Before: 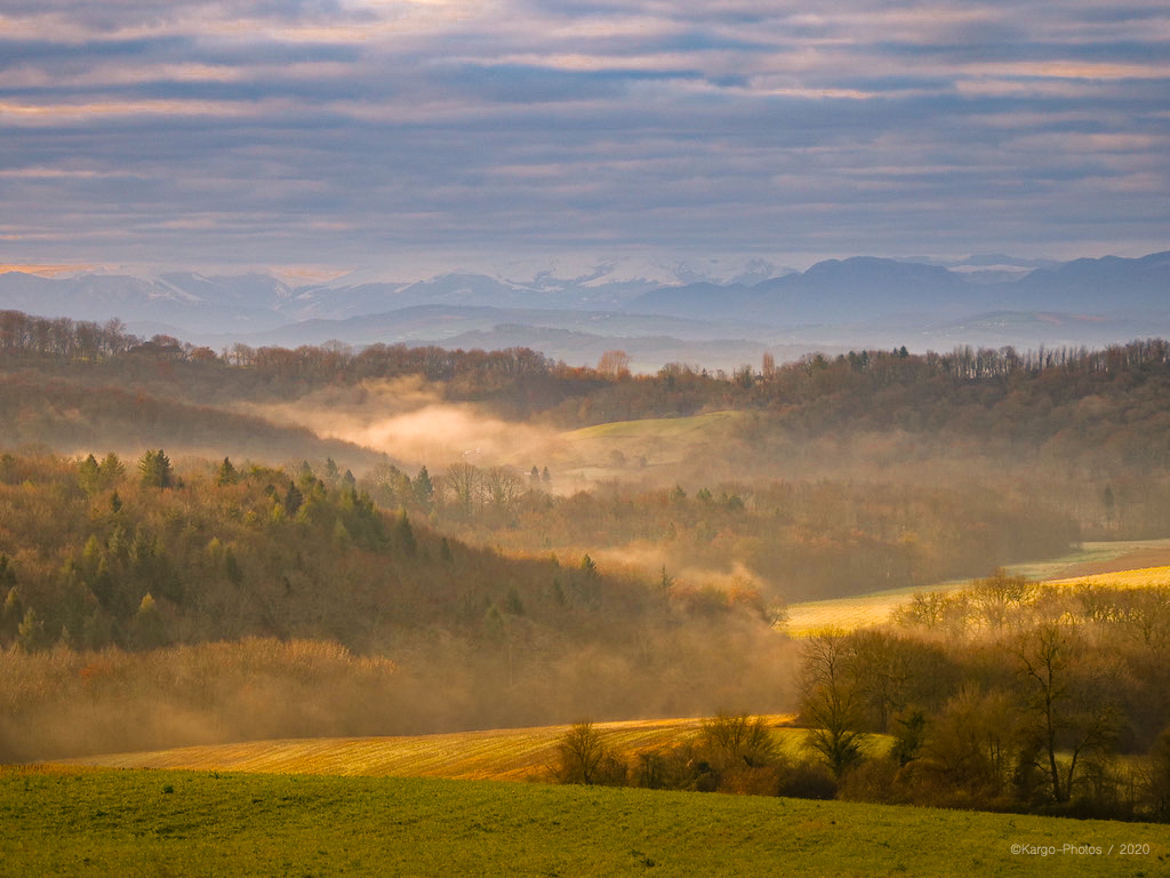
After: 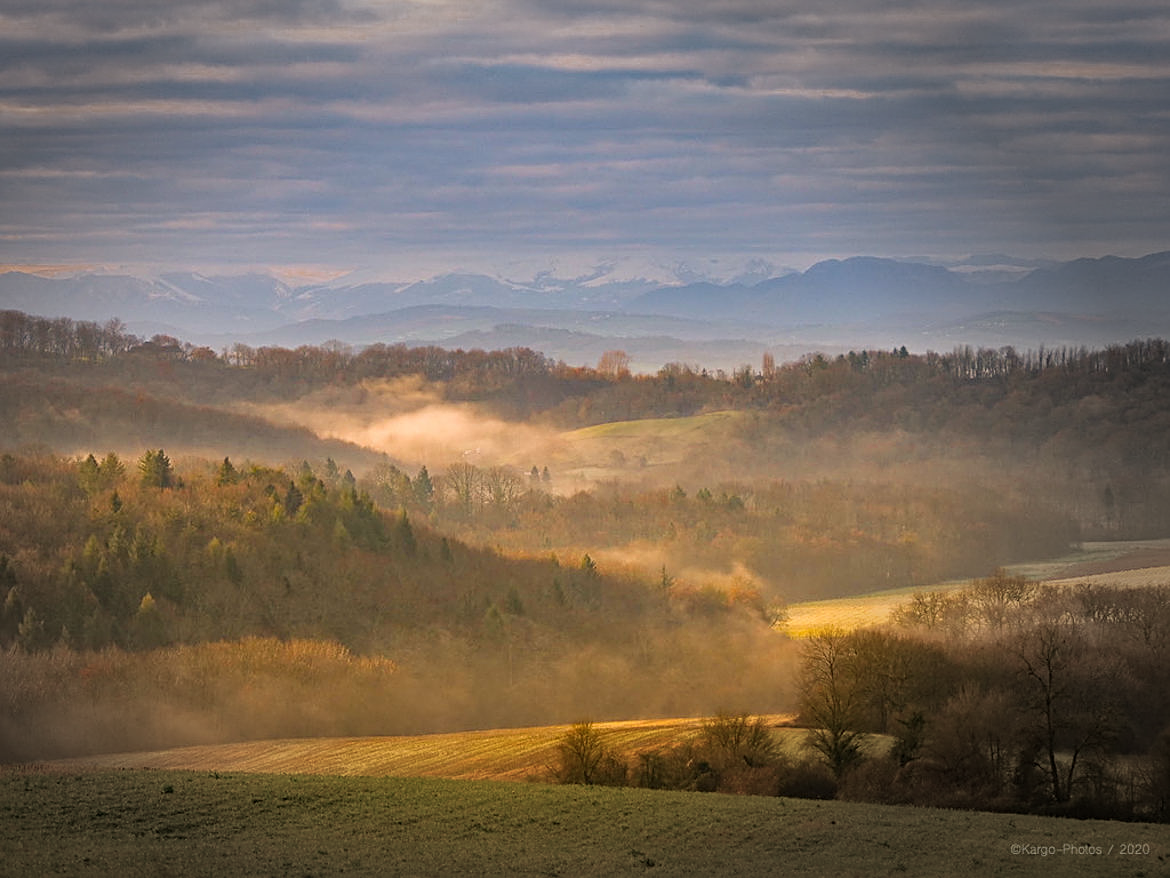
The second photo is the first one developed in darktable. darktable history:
vignetting: fall-off start 66.67%, fall-off radius 39.69%, center (-0.123, -0.007), automatic ratio true, width/height ratio 0.671
sharpen: on, module defaults
